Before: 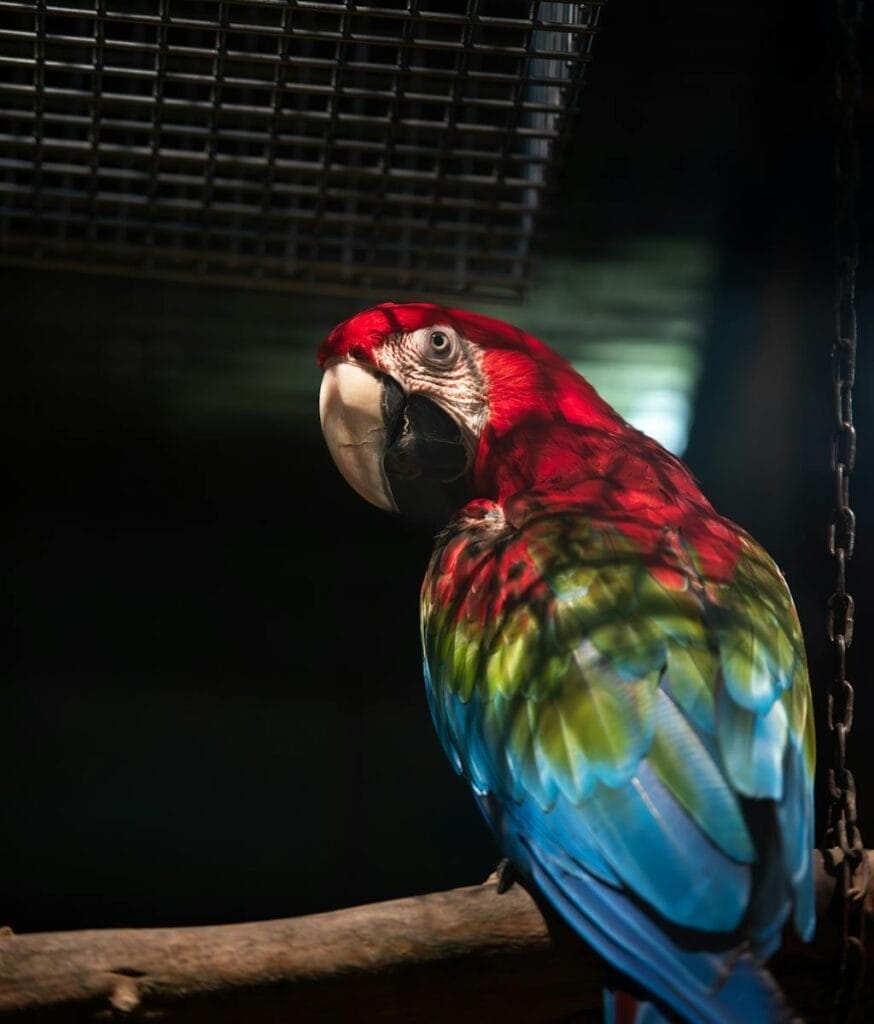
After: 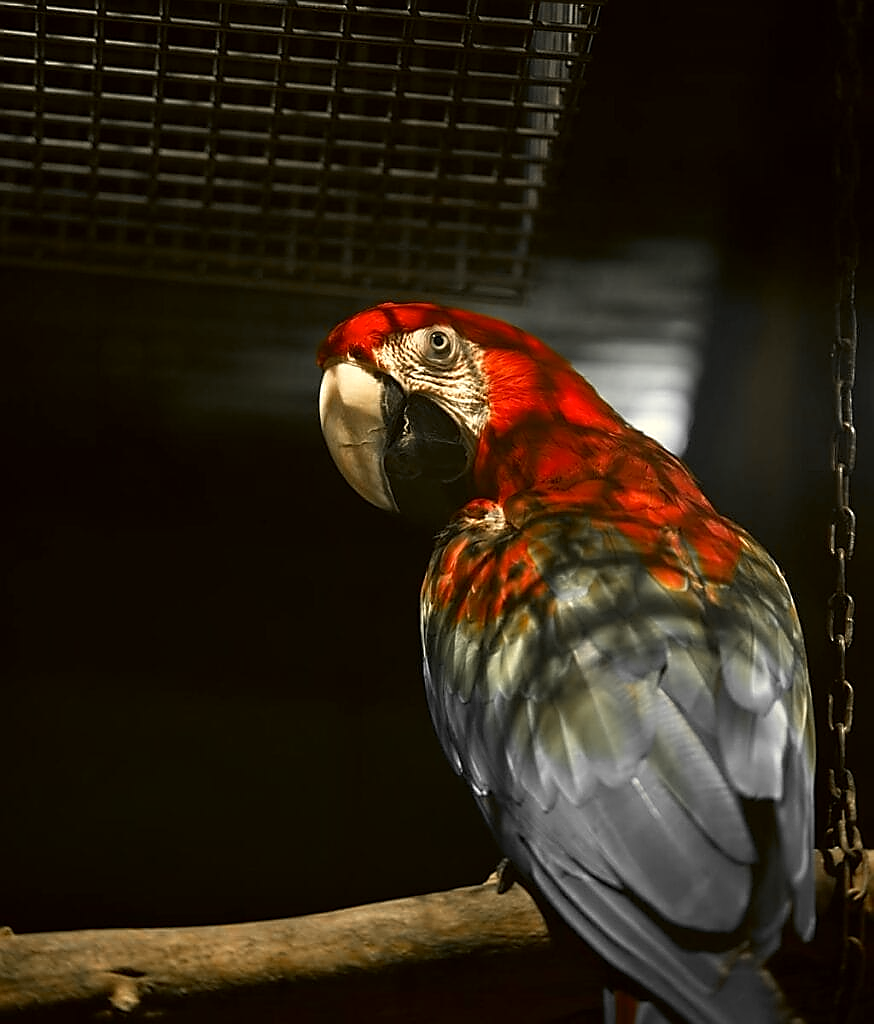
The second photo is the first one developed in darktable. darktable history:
exposure: exposure -0.021 EV, compensate highlight preservation false
sharpen: radius 1.4, amount 1.25, threshold 0.7
color zones: curves: ch0 [(0, 0.447) (0.184, 0.543) (0.323, 0.476) (0.429, 0.445) (0.571, 0.443) (0.714, 0.451) (0.857, 0.452) (1, 0.447)]; ch1 [(0, 0.464) (0.176, 0.46) (0.287, 0.177) (0.429, 0.002) (0.571, 0) (0.714, 0) (0.857, 0) (1, 0.464)], mix 20%
color correction: highlights a* 0.162, highlights b* 29.53, shadows a* -0.162, shadows b* 21.09
